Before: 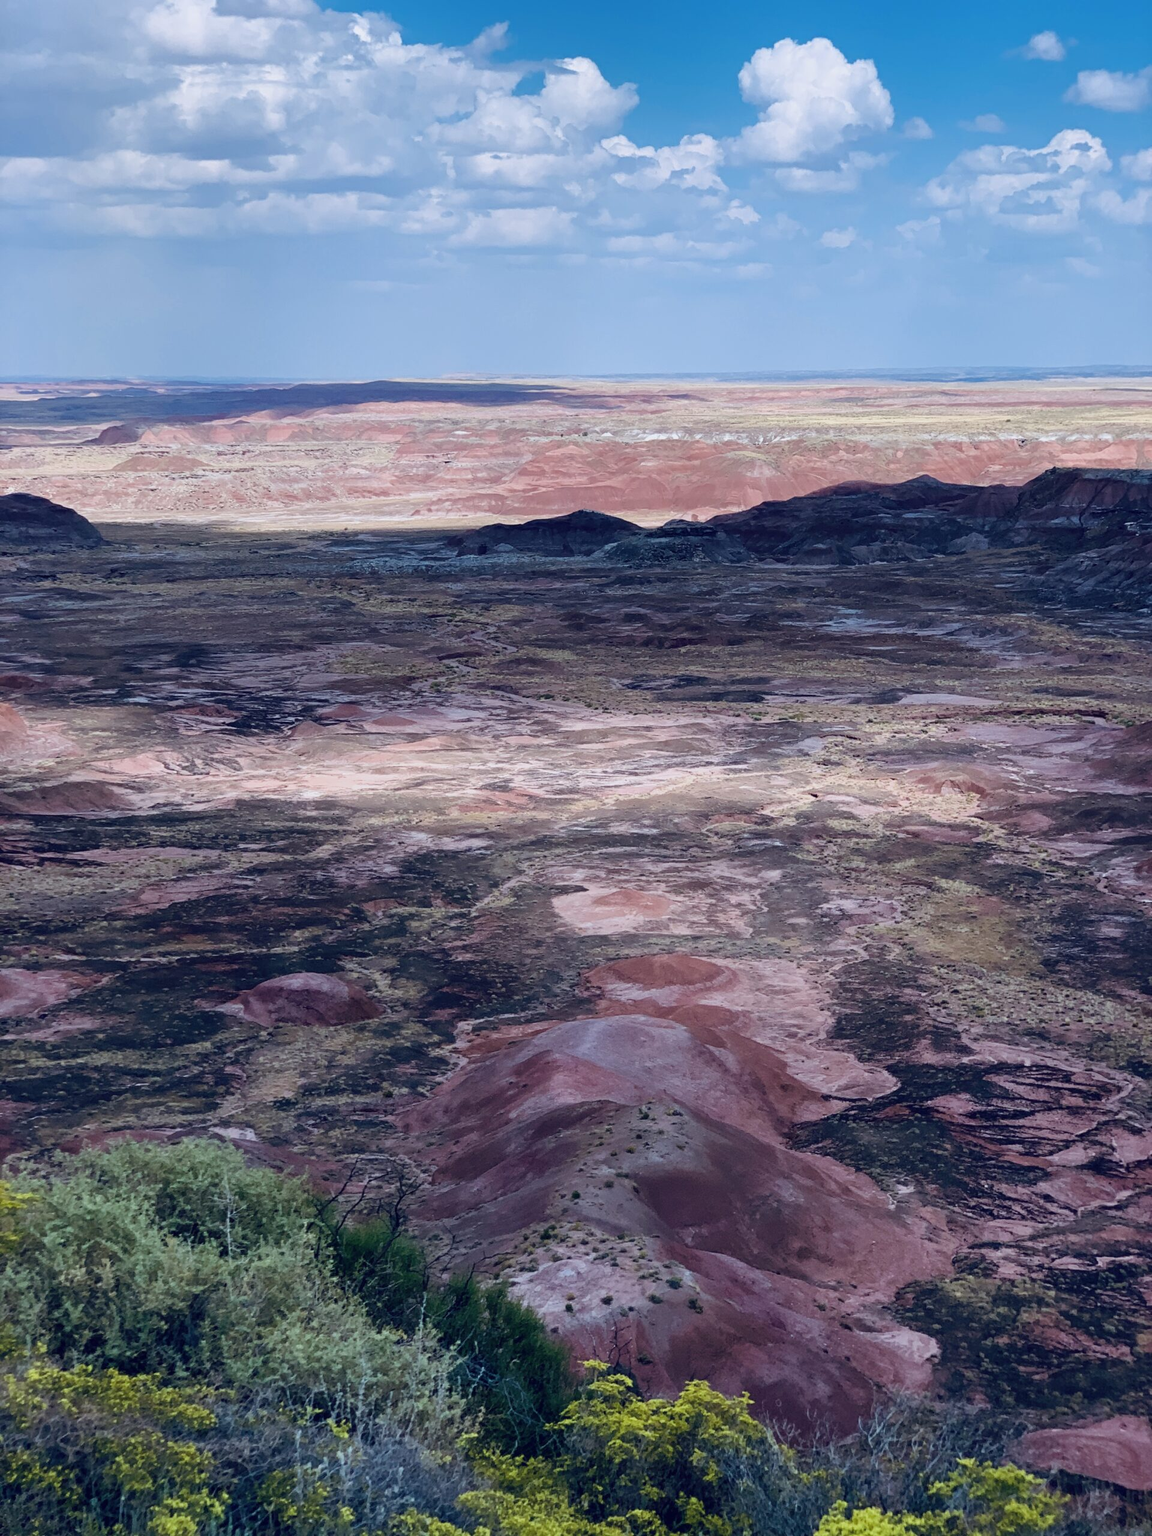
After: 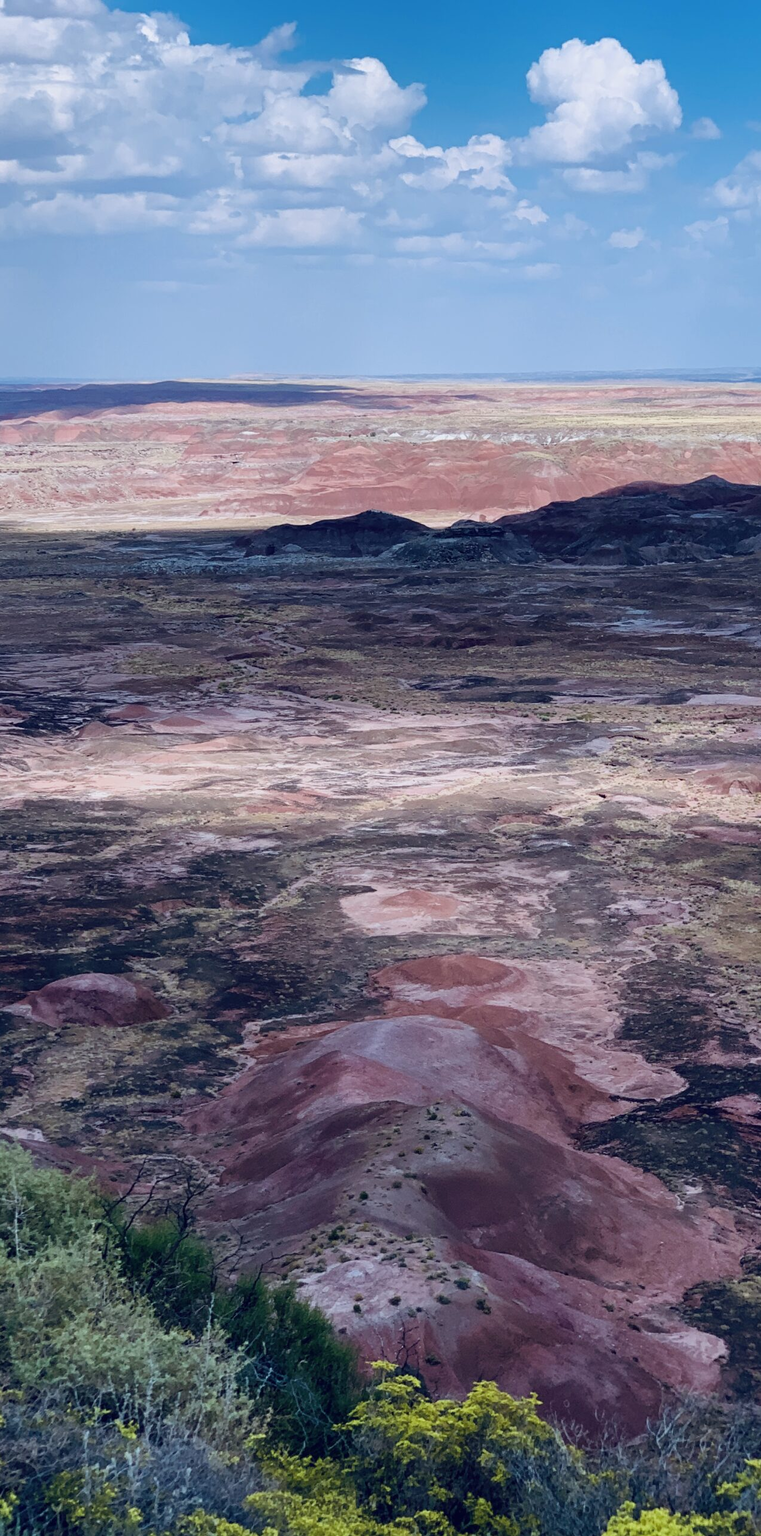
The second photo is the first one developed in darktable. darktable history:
crop and rotate: left 18.442%, right 15.508%
